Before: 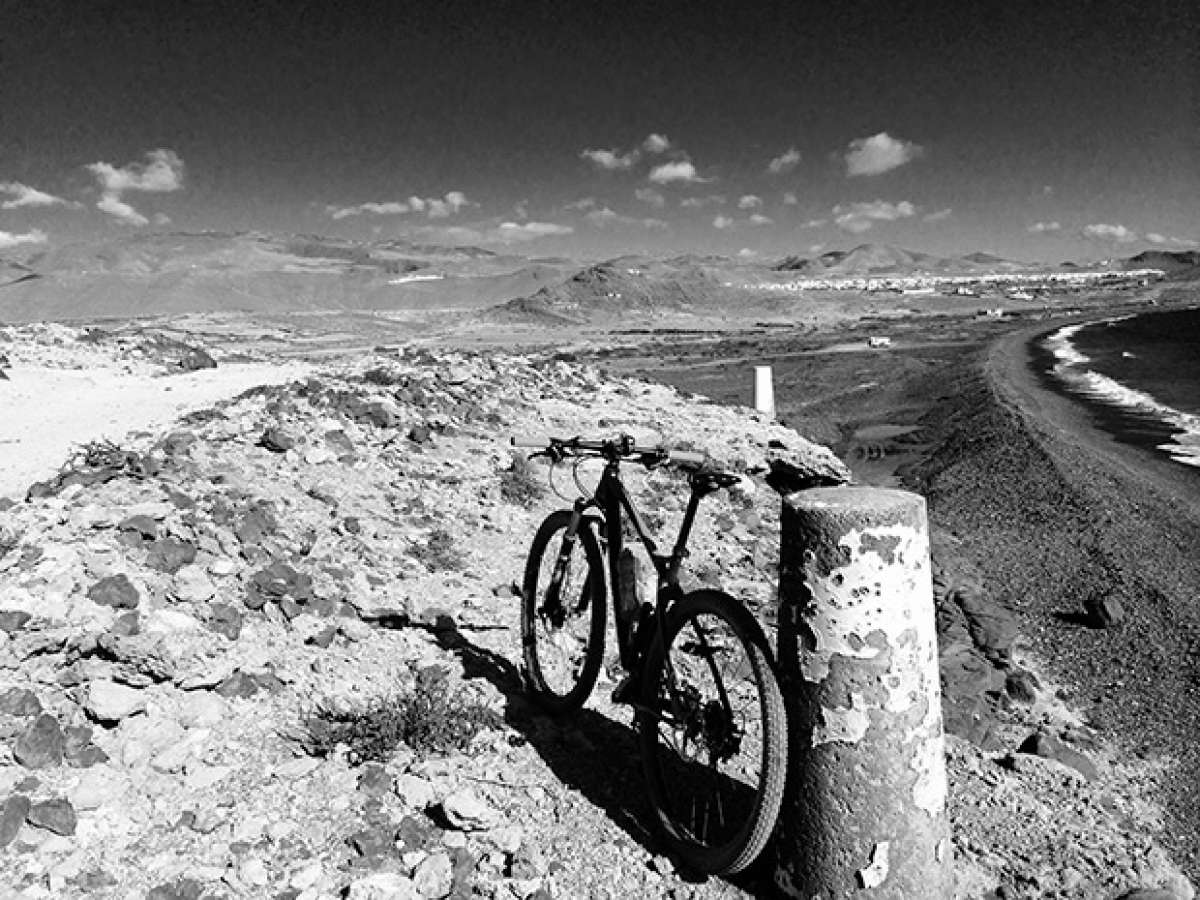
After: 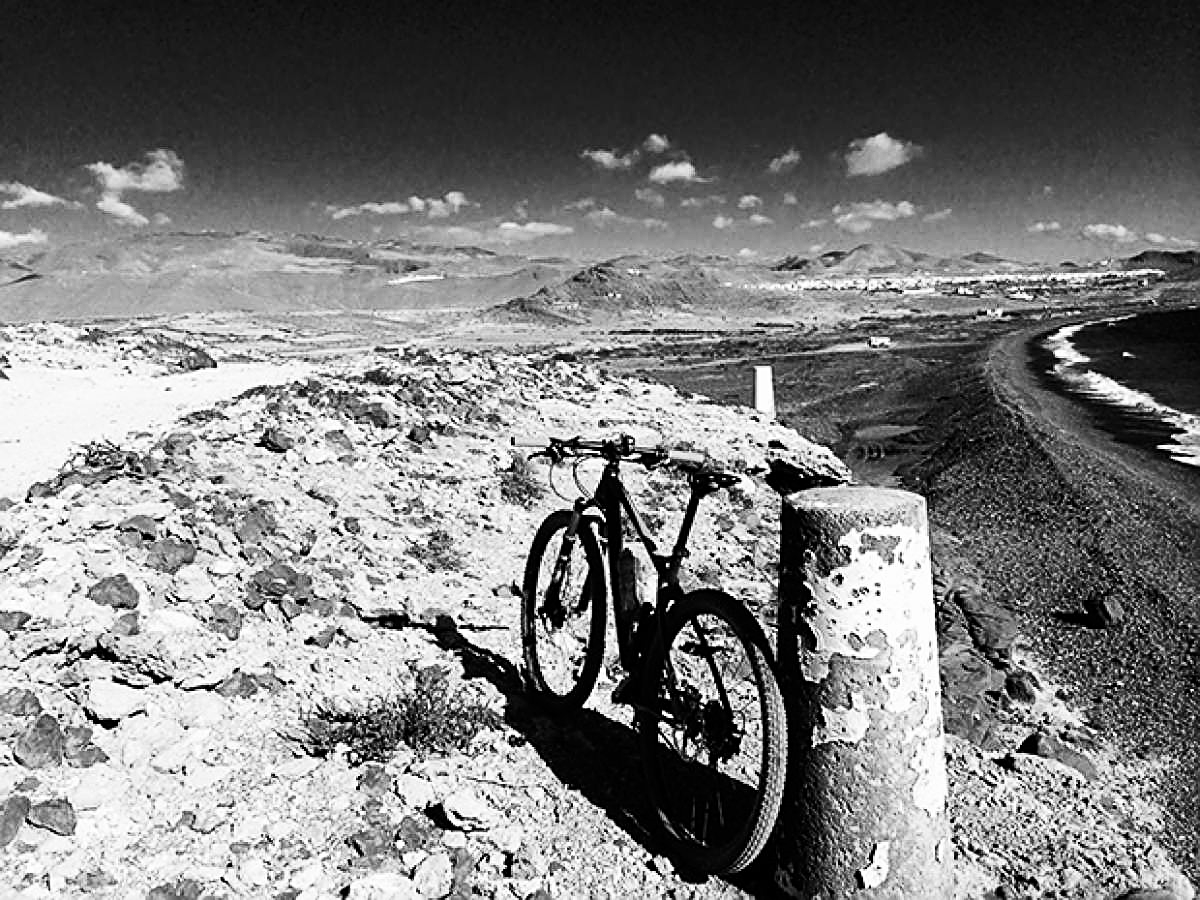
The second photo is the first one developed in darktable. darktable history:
sharpen: on, module defaults
exposure: exposure -0.05 EV
contrast brightness saturation: contrast 0.28
